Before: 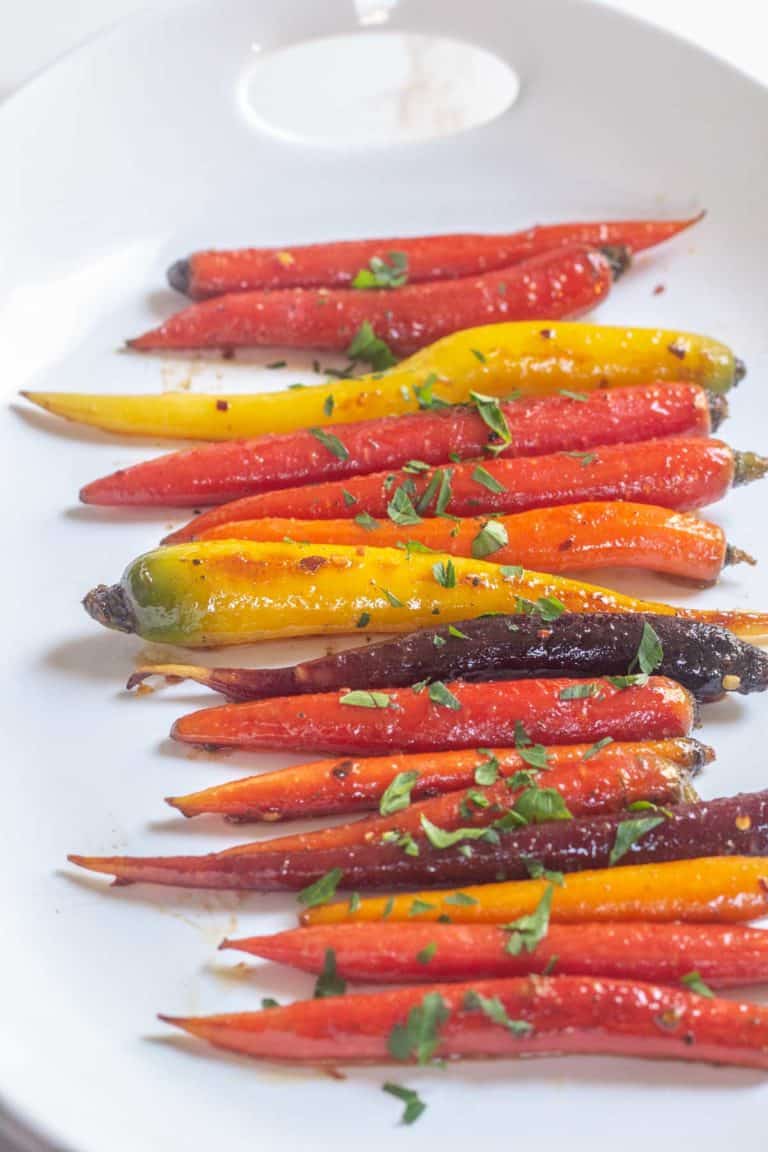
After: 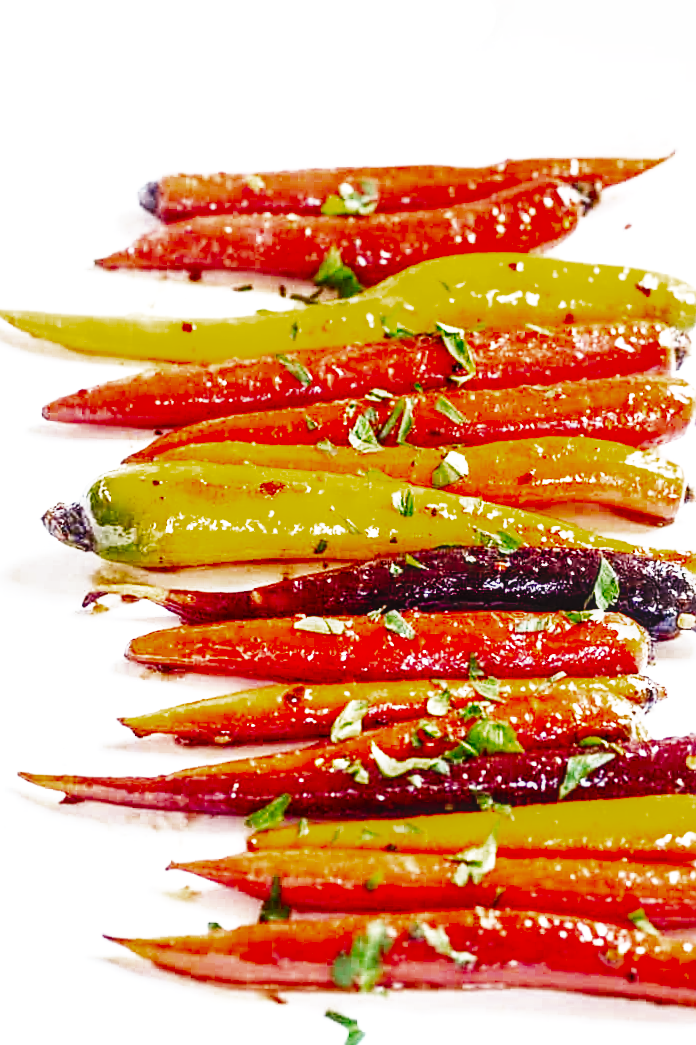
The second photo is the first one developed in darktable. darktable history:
sharpen: on, module defaults
color zones: curves: ch0 [(0.27, 0.396) (0.563, 0.504) (0.75, 0.5) (0.787, 0.307)]
local contrast: detail 130%
base curve: curves: ch0 [(0, 0) (0.028, 0.03) (0.121, 0.232) (0.46, 0.748) (0.859, 0.968) (1, 1)], preserve colors none
shadows and highlights: shadows 29.61, highlights -30.47, low approximation 0.01, soften with gaussian
tone curve: curves: ch0 [(0, 0) (0.003, 0.003) (0.011, 0.006) (0.025, 0.01) (0.044, 0.015) (0.069, 0.02) (0.1, 0.027) (0.136, 0.036) (0.177, 0.05) (0.224, 0.07) (0.277, 0.12) (0.335, 0.208) (0.399, 0.334) (0.468, 0.473) (0.543, 0.636) (0.623, 0.795) (0.709, 0.907) (0.801, 0.97) (0.898, 0.989) (1, 1)], preserve colors none
crop and rotate: angle -1.96°, left 3.097%, top 4.154%, right 1.586%, bottom 0.529%
